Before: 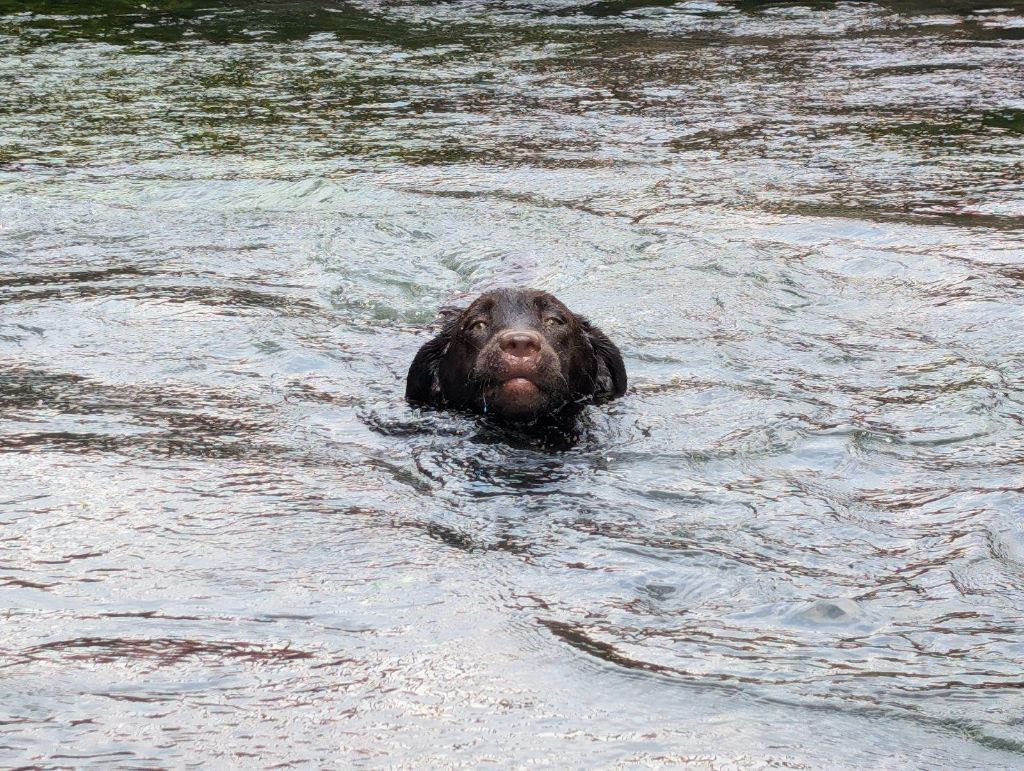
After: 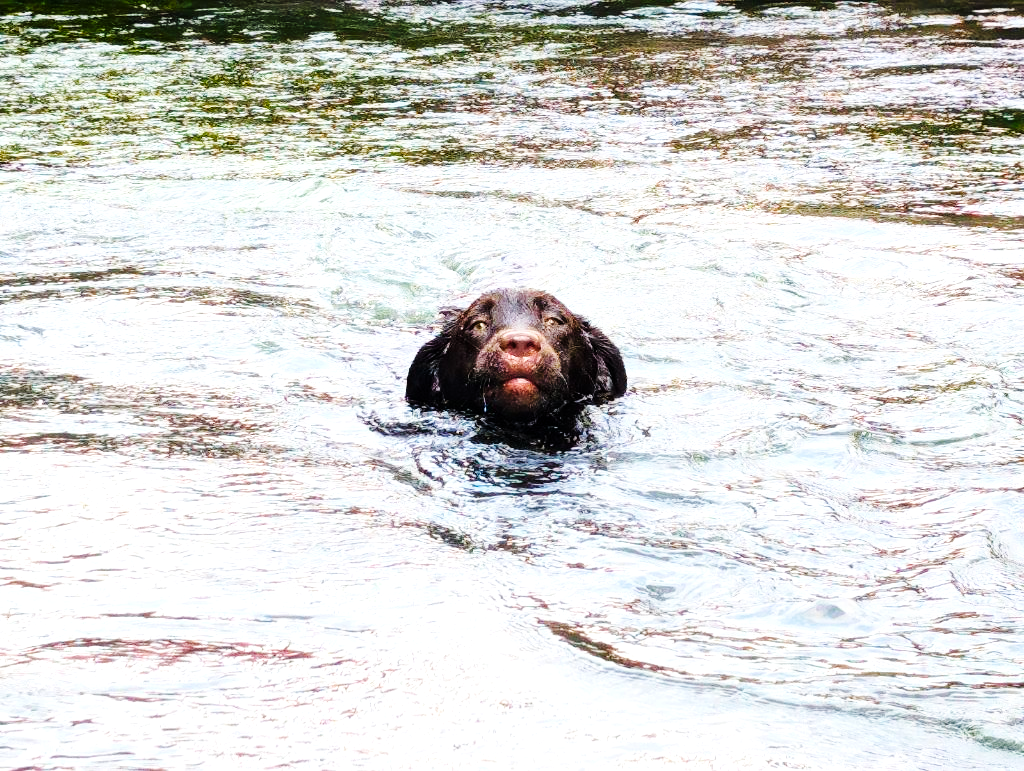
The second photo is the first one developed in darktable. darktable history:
tone equalizer: -8 EV -0.749 EV, -7 EV -0.737 EV, -6 EV -0.577 EV, -5 EV -0.375 EV, -3 EV 0.388 EV, -2 EV 0.6 EV, -1 EV 0.688 EV, +0 EV 0.728 EV
color balance rgb: perceptual saturation grading › global saturation 40.226%, global vibrance 25.063%
base curve: curves: ch0 [(0, 0) (0.032, 0.025) (0.121, 0.166) (0.206, 0.329) (0.605, 0.79) (1, 1)], preserve colors none
